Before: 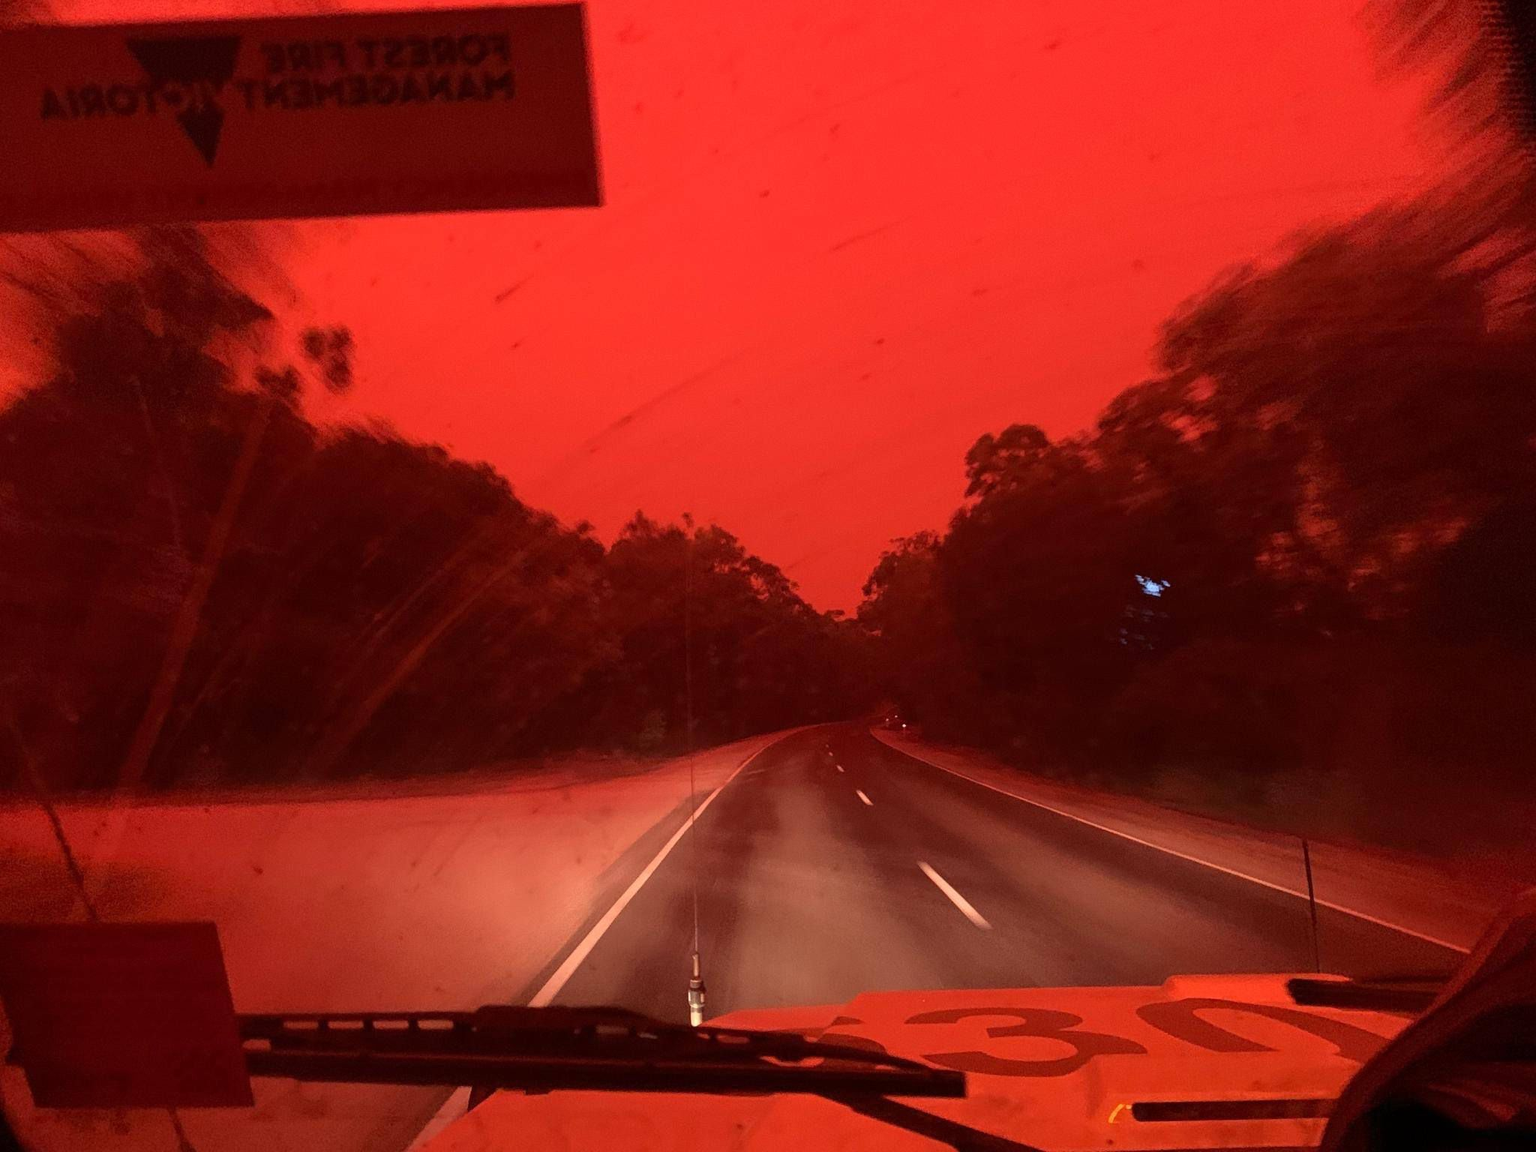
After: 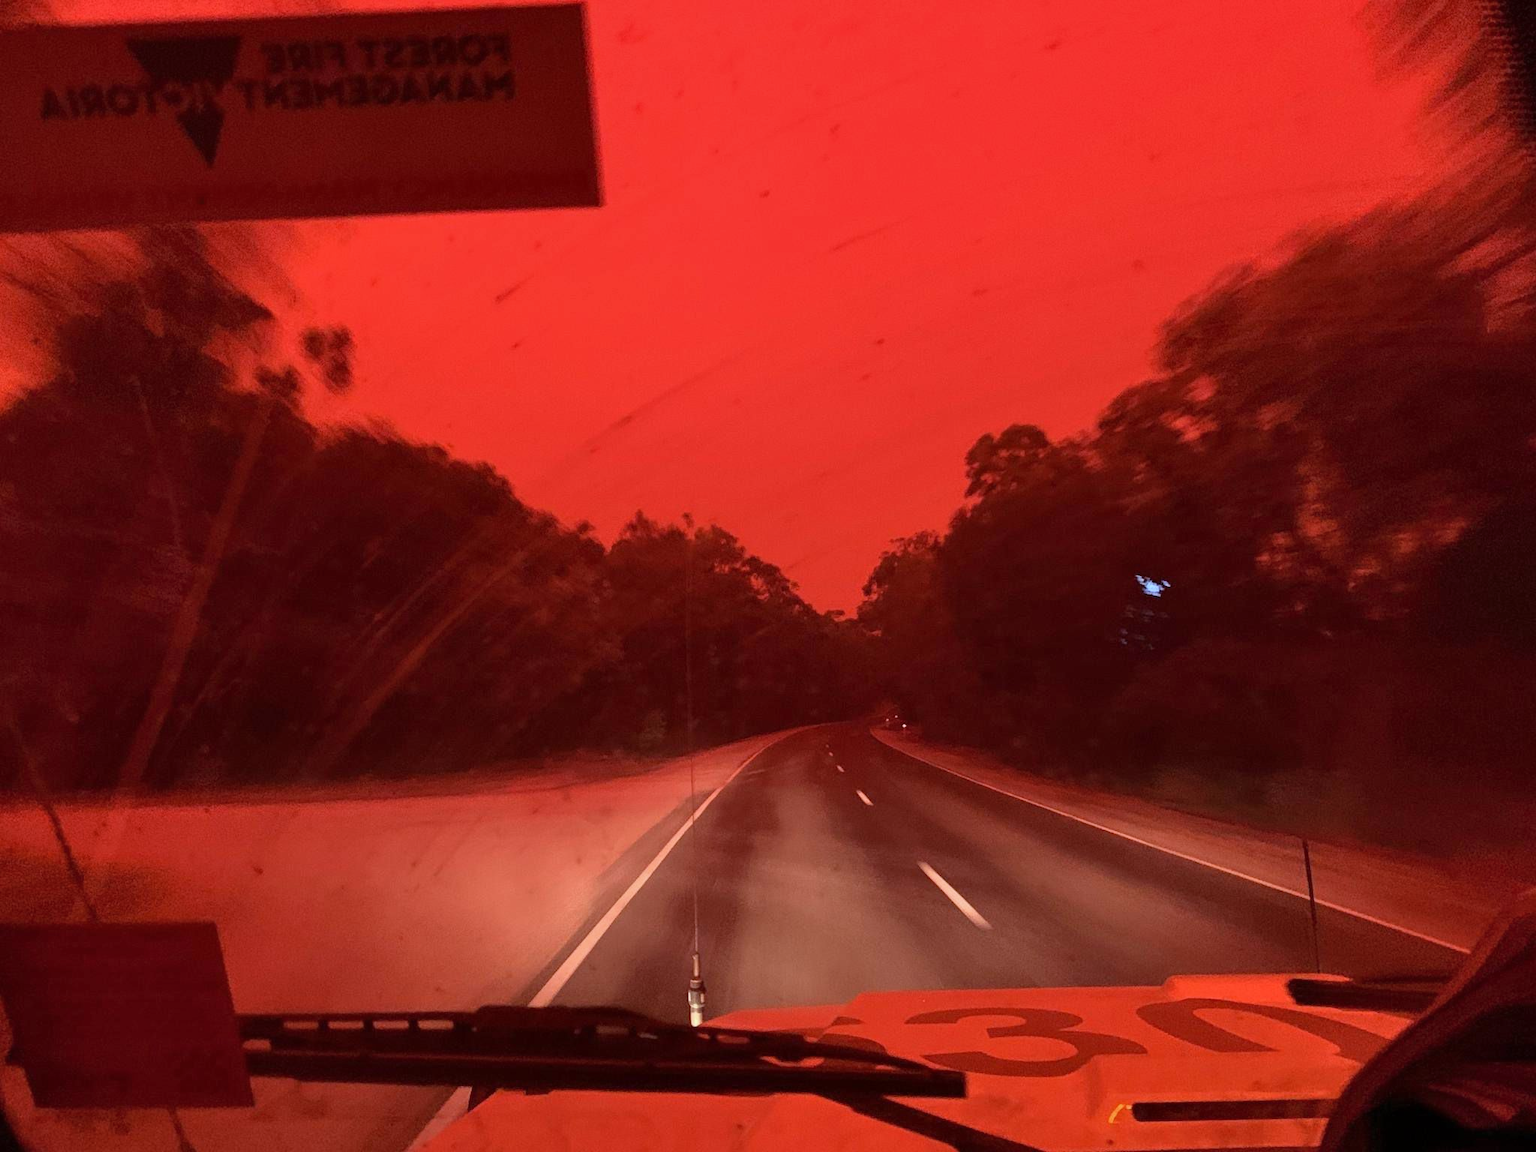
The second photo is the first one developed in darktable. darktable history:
shadows and highlights: radius 125.46, shadows 30.51, highlights -30.51, low approximation 0.01, soften with gaussian
white balance: red 0.967, blue 1.049
